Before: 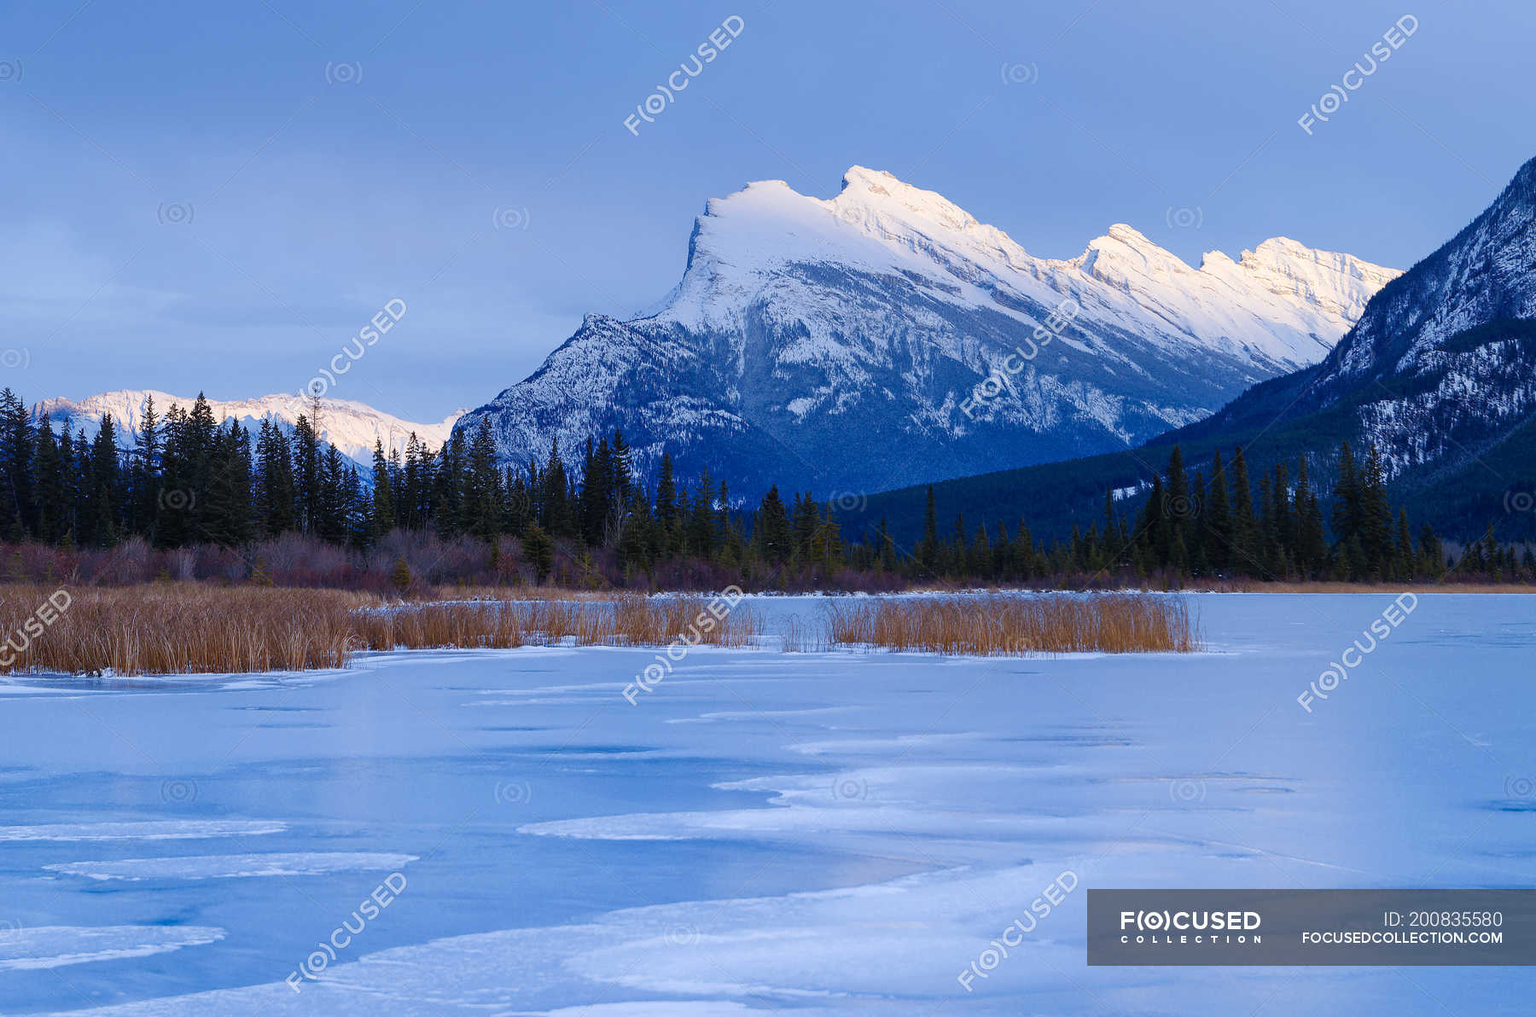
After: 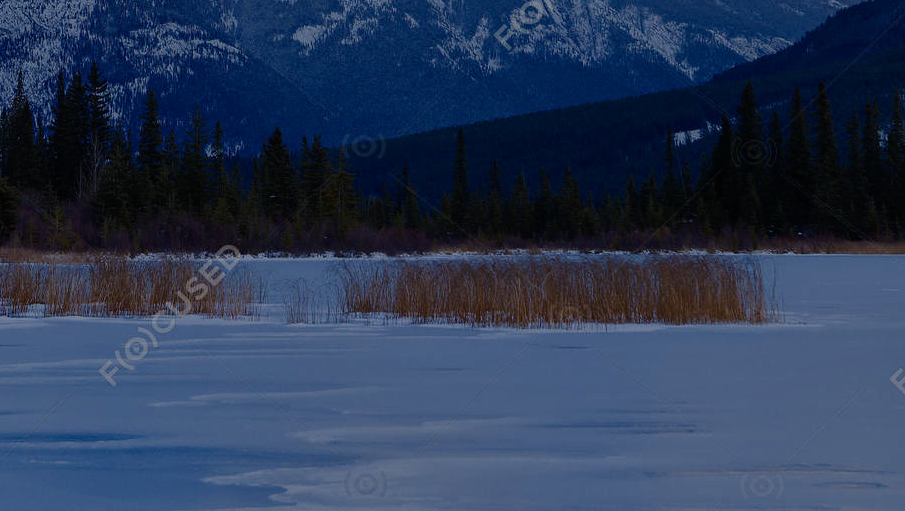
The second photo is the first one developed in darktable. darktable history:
tone equalizer: -8 EV -1.97 EV, -7 EV -1.99 EV, -6 EV -1.99 EV, -5 EV -1.96 EV, -4 EV -2 EV, -3 EV -1.99 EV, -2 EV -2 EV, -1 EV -1.61 EV, +0 EV -1.98 EV
crop: left 35.023%, top 37.042%, right 14.682%, bottom 20.033%
exposure: exposure 0.775 EV, compensate exposure bias true, compensate highlight preservation false
